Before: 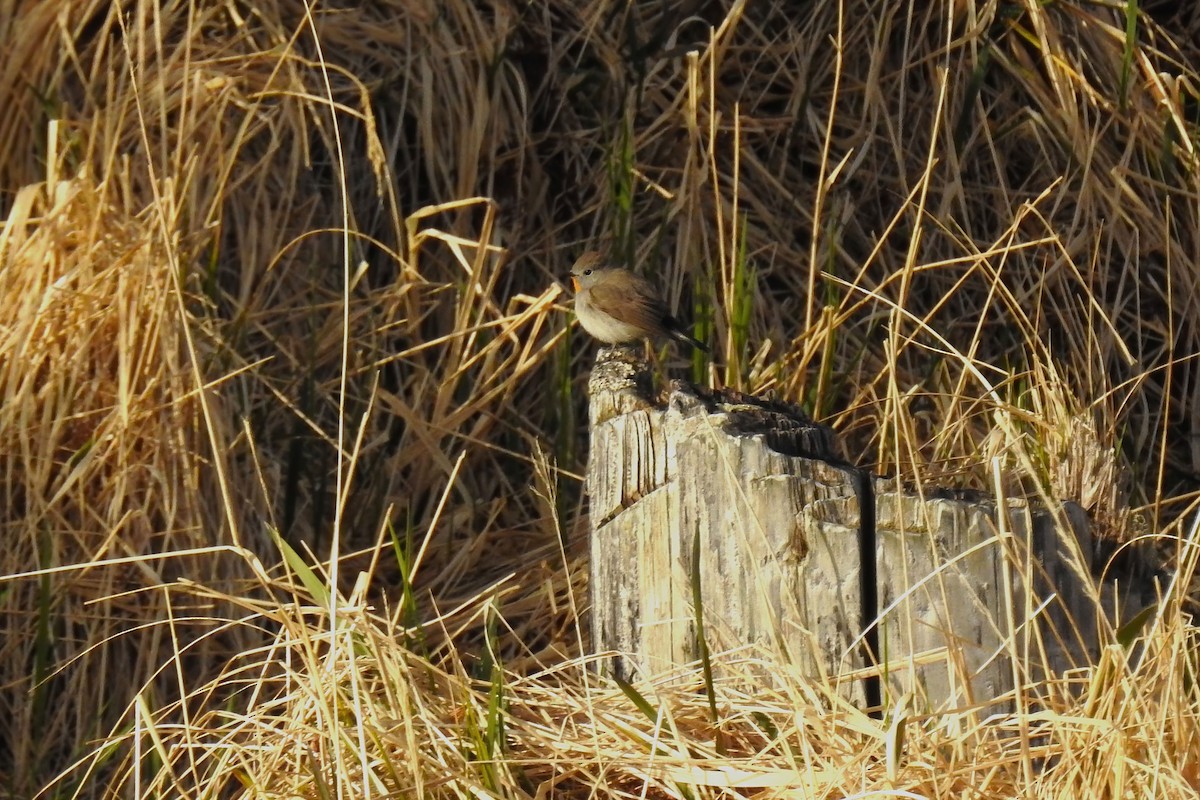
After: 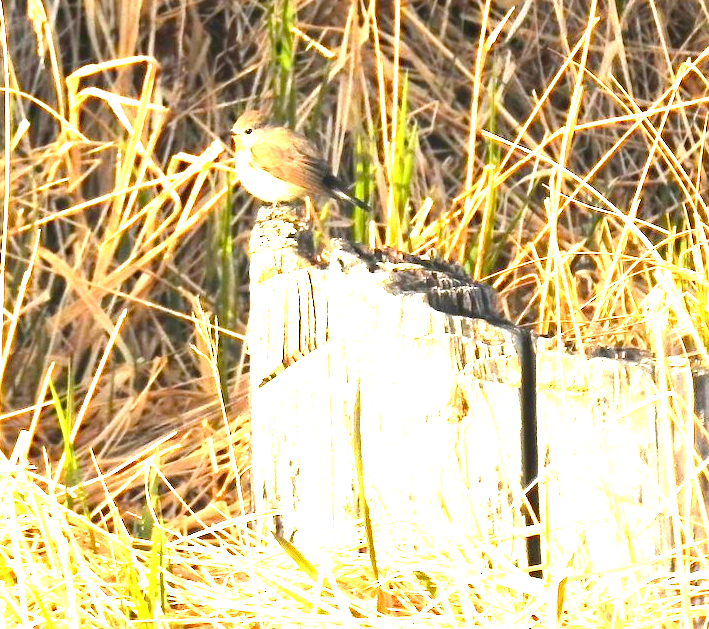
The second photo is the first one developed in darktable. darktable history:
tone equalizer: on, module defaults
sharpen: radius 5.325, amount 0.312, threshold 26.433
crop and rotate: left 28.256%, top 17.734%, right 12.656%, bottom 3.573%
exposure: exposure 3 EV, compensate highlight preservation false
contrast brightness saturation: contrast 0.1, brightness 0.03, saturation 0.09
color balance rgb: perceptual saturation grading › global saturation 20%, perceptual saturation grading › highlights -25%, perceptual saturation grading › shadows 25%
